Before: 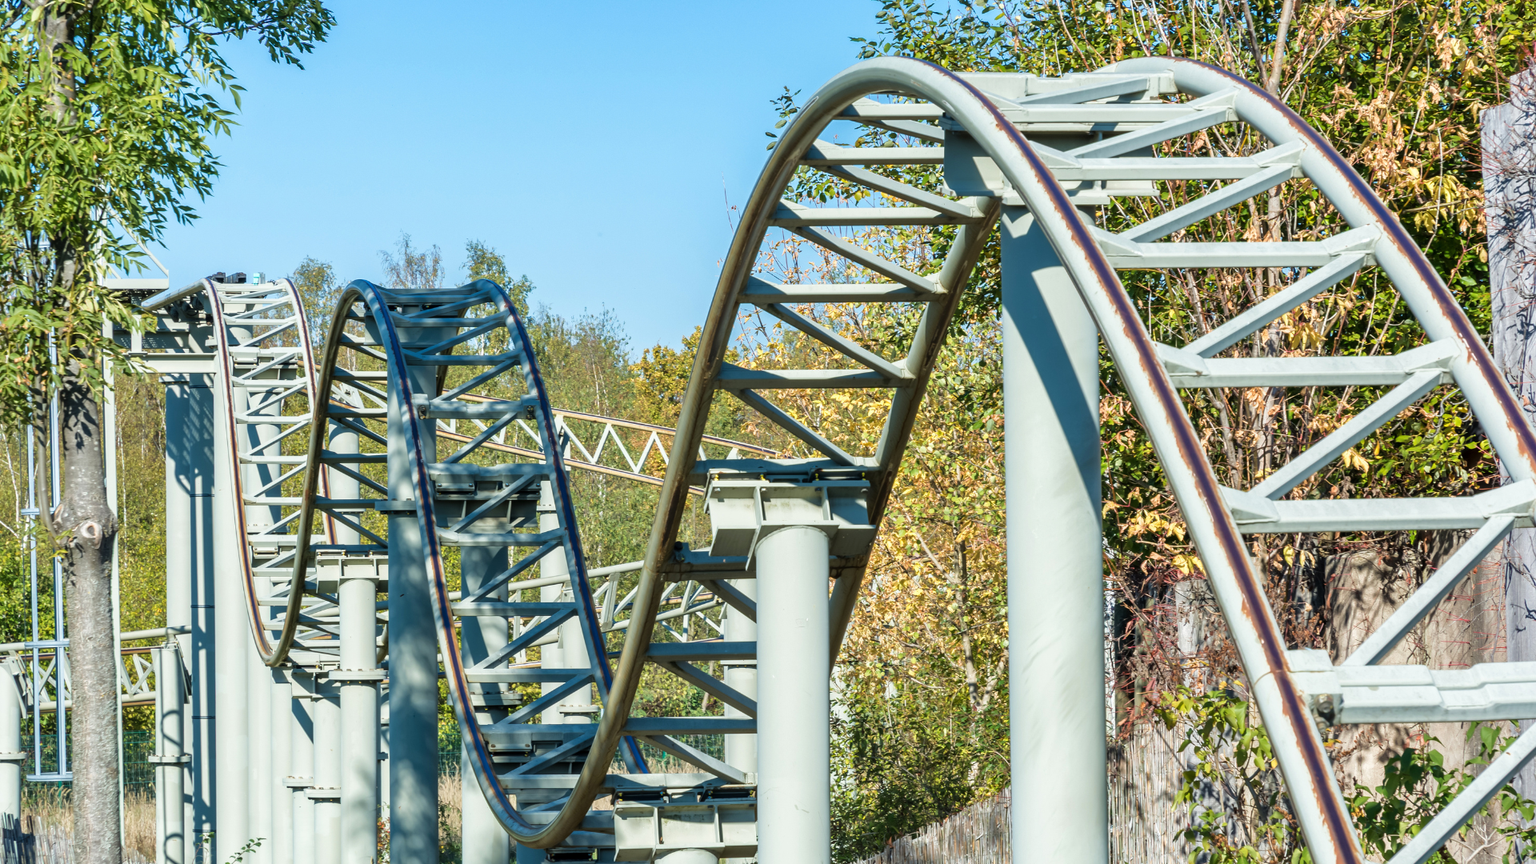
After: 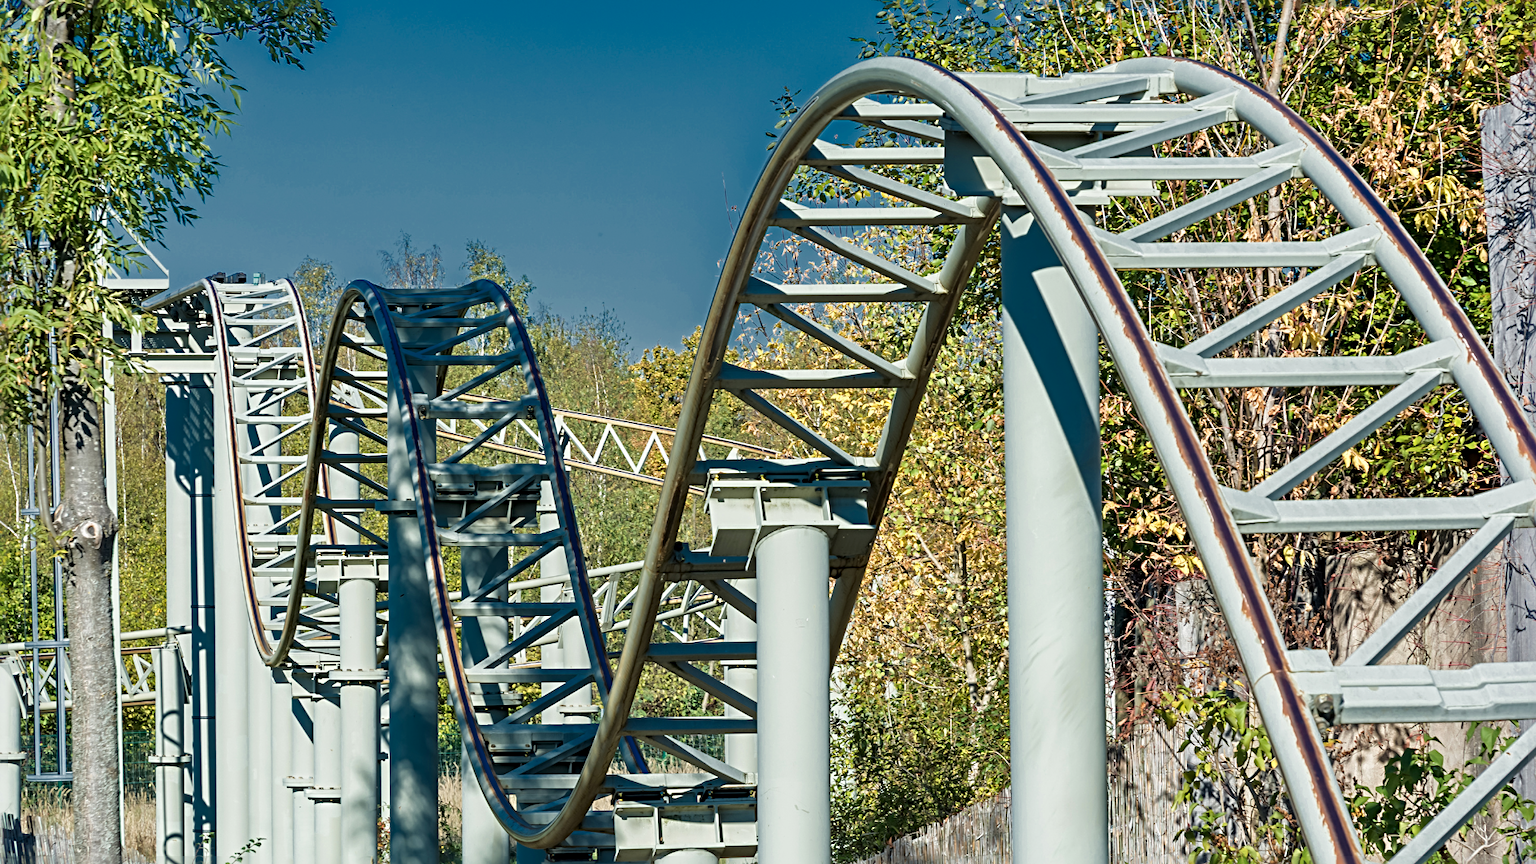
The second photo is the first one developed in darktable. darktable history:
exposure: exposure -0.178 EV, compensate exposure bias true, compensate highlight preservation false
sharpen: radius 3.982
color zones: curves: ch0 [(0, 0.497) (0.143, 0.5) (0.286, 0.5) (0.429, 0.483) (0.571, 0.116) (0.714, -0.006) (0.857, 0.28) (1, 0.497)]
